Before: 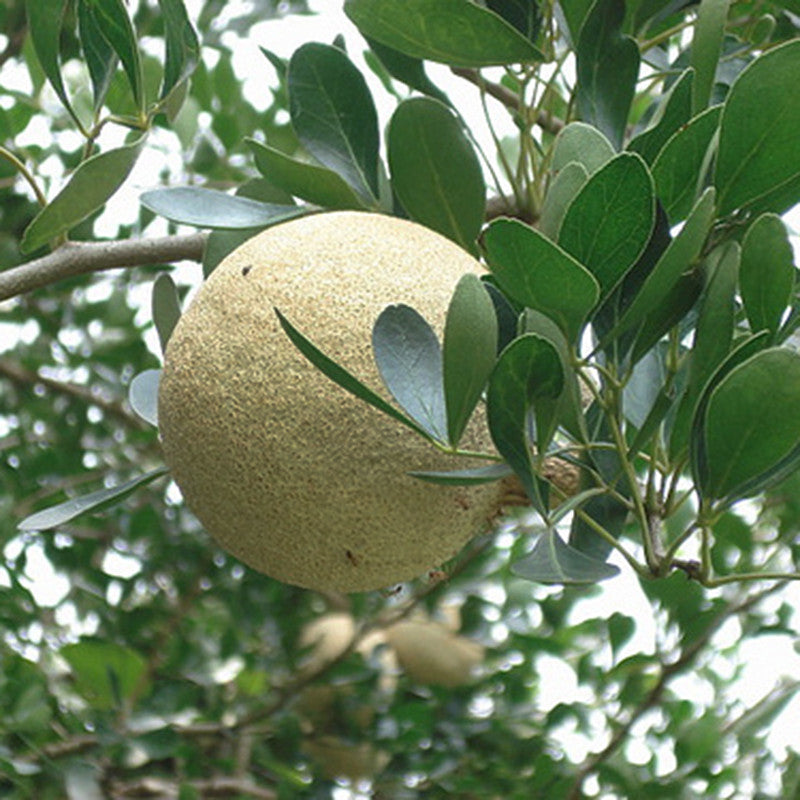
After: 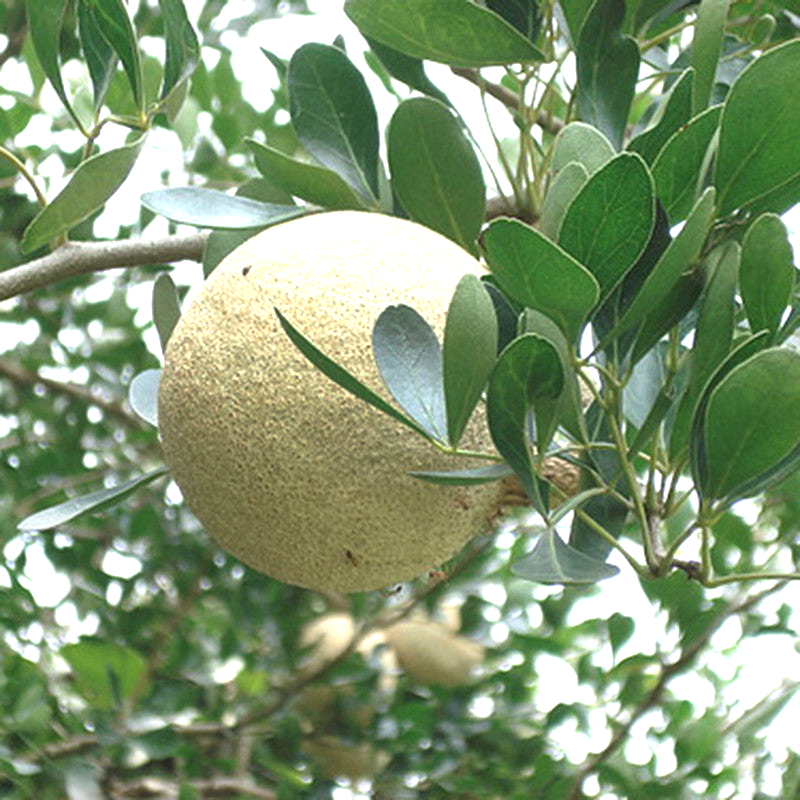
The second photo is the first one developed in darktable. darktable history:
contrast brightness saturation: saturation -0.05
exposure: black level correction 0, exposure 0.7 EV, compensate exposure bias true, compensate highlight preservation false
